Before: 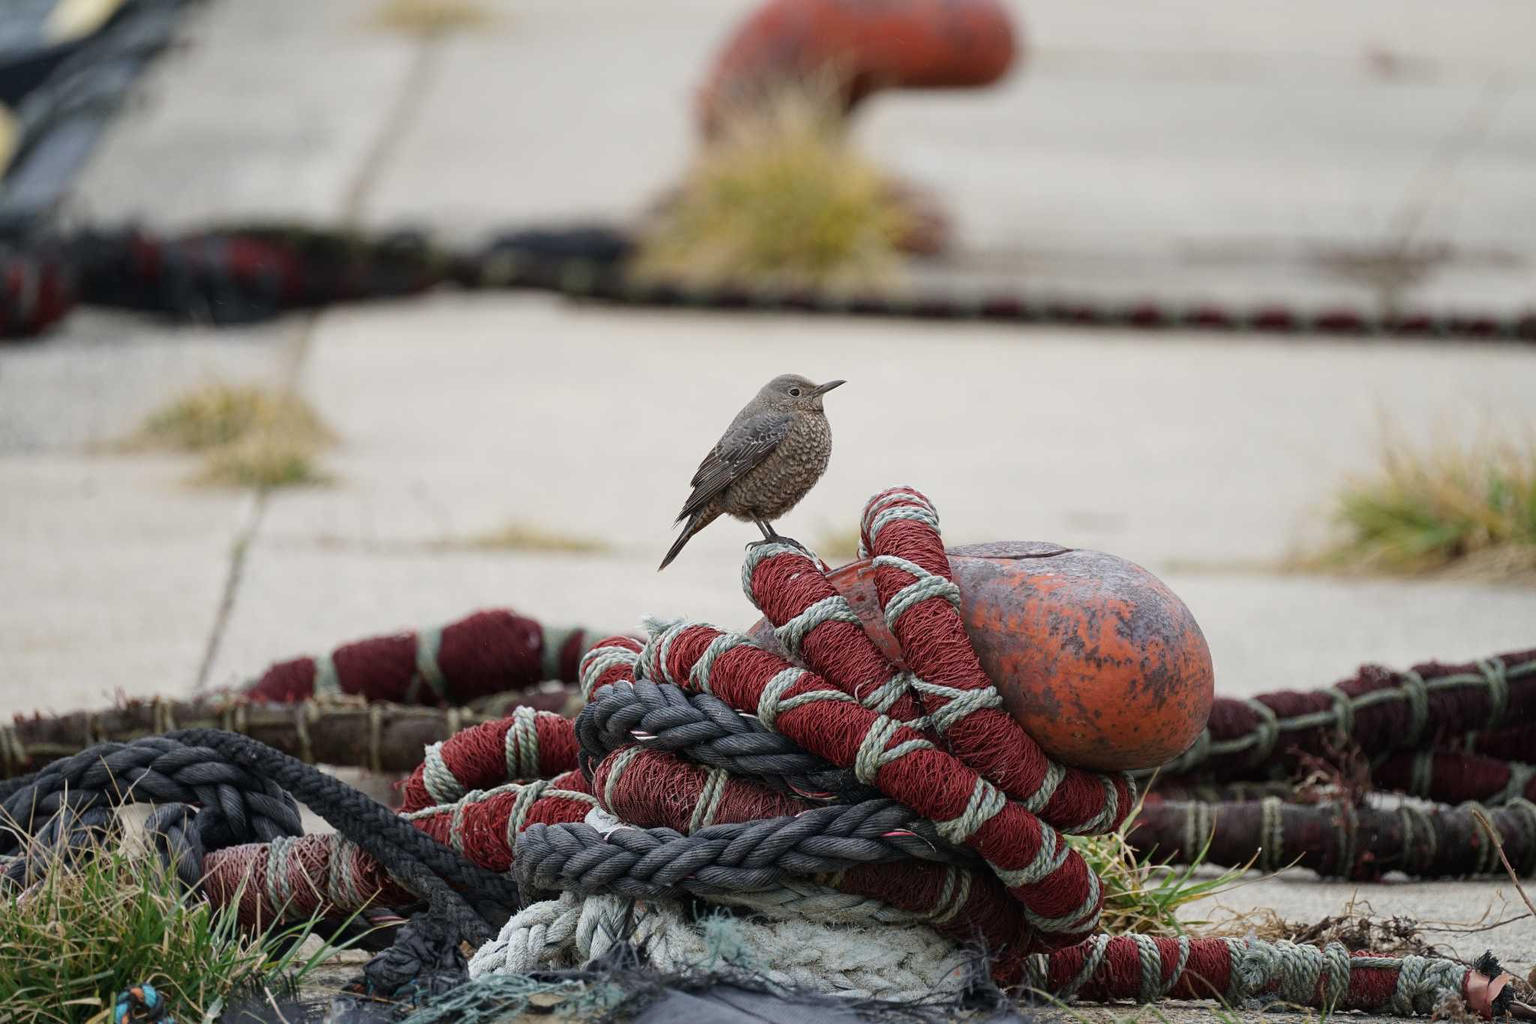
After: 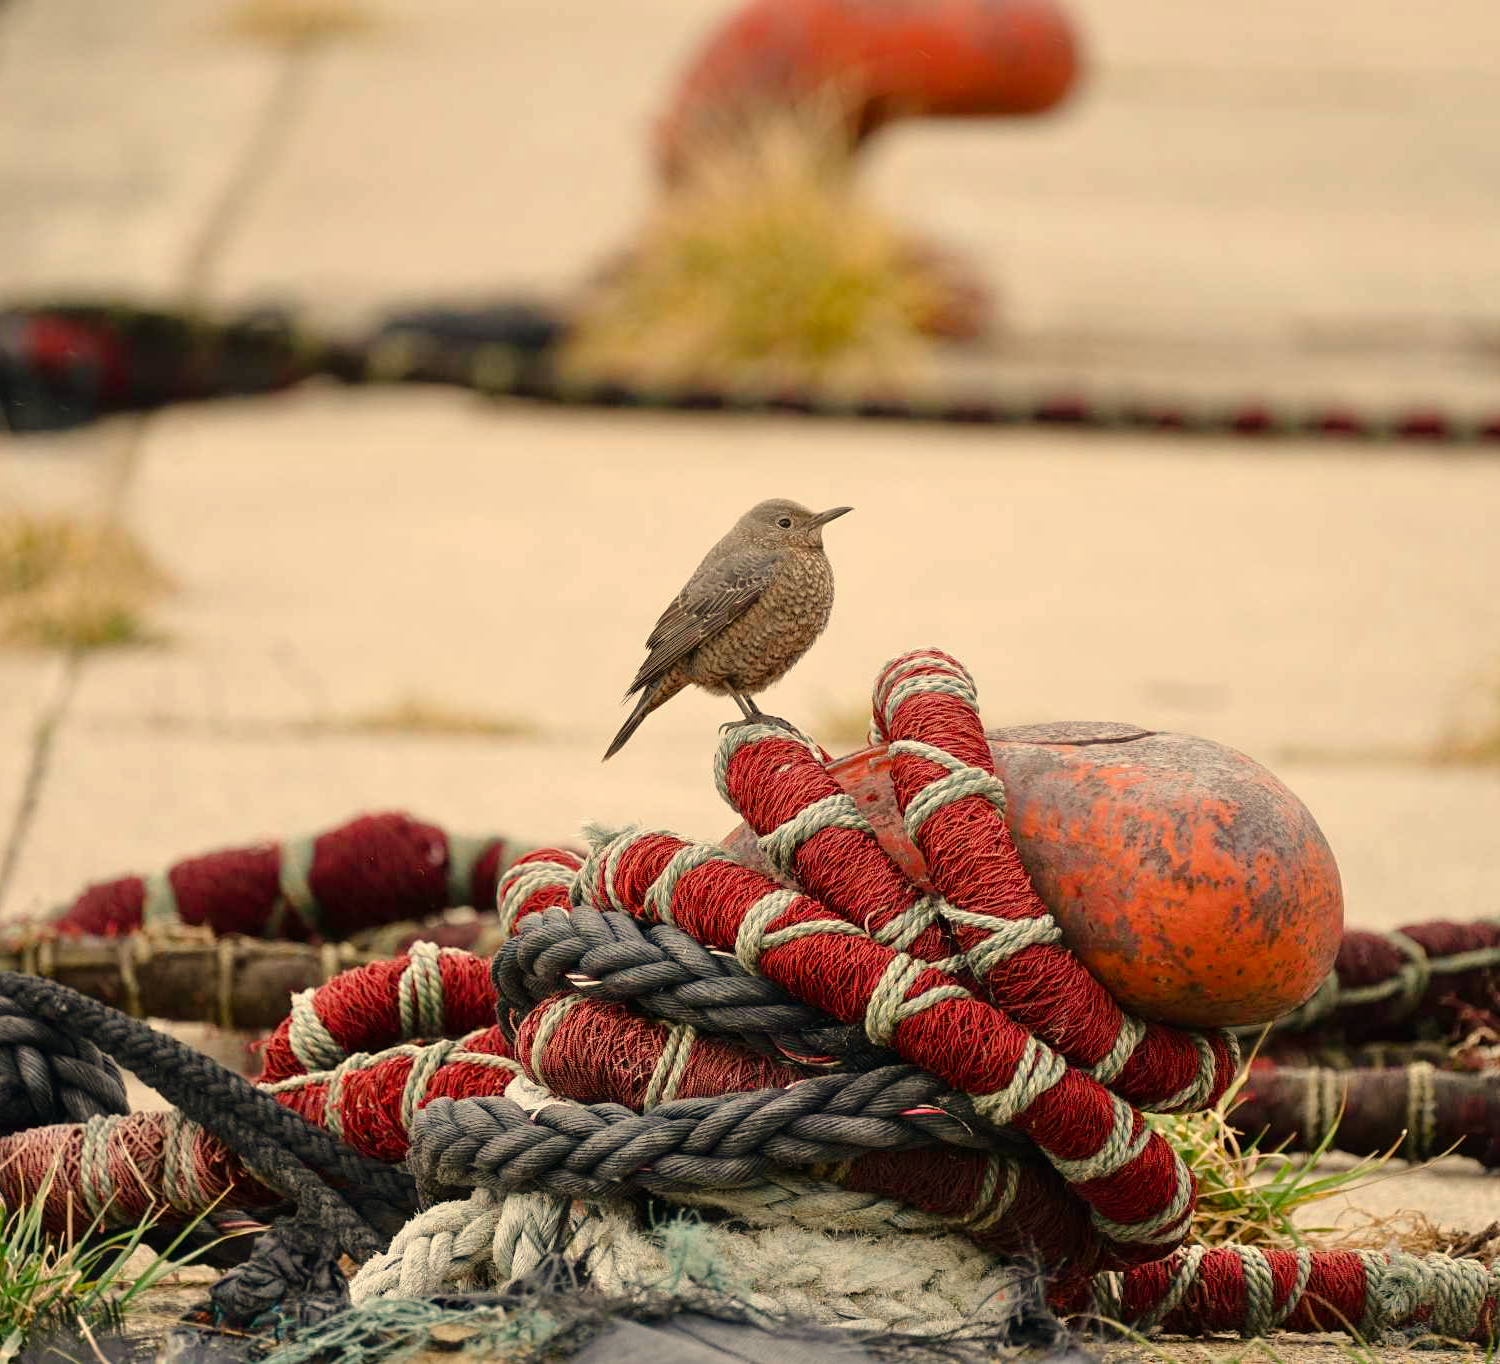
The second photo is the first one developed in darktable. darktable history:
color balance rgb: perceptual saturation grading › global saturation 20%, perceptual saturation grading › highlights -25%, perceptual saturation grading › shadows 25%
white balance: red 1.138, green 0.996, blue 0.812
tone equalizer: -8 EV 0.001 EV, -7 EV -0.004 EV, -6 EV 0.009 EV, -5 EV 0.032 EV, -4 EV 0.276 EV, -3 EV 0.644 EV, -2 EV 0.584 EV, -1 EV 0.187 EV, +0 EV 0.024 EV
crop: left 13.443%, right 13.31%
